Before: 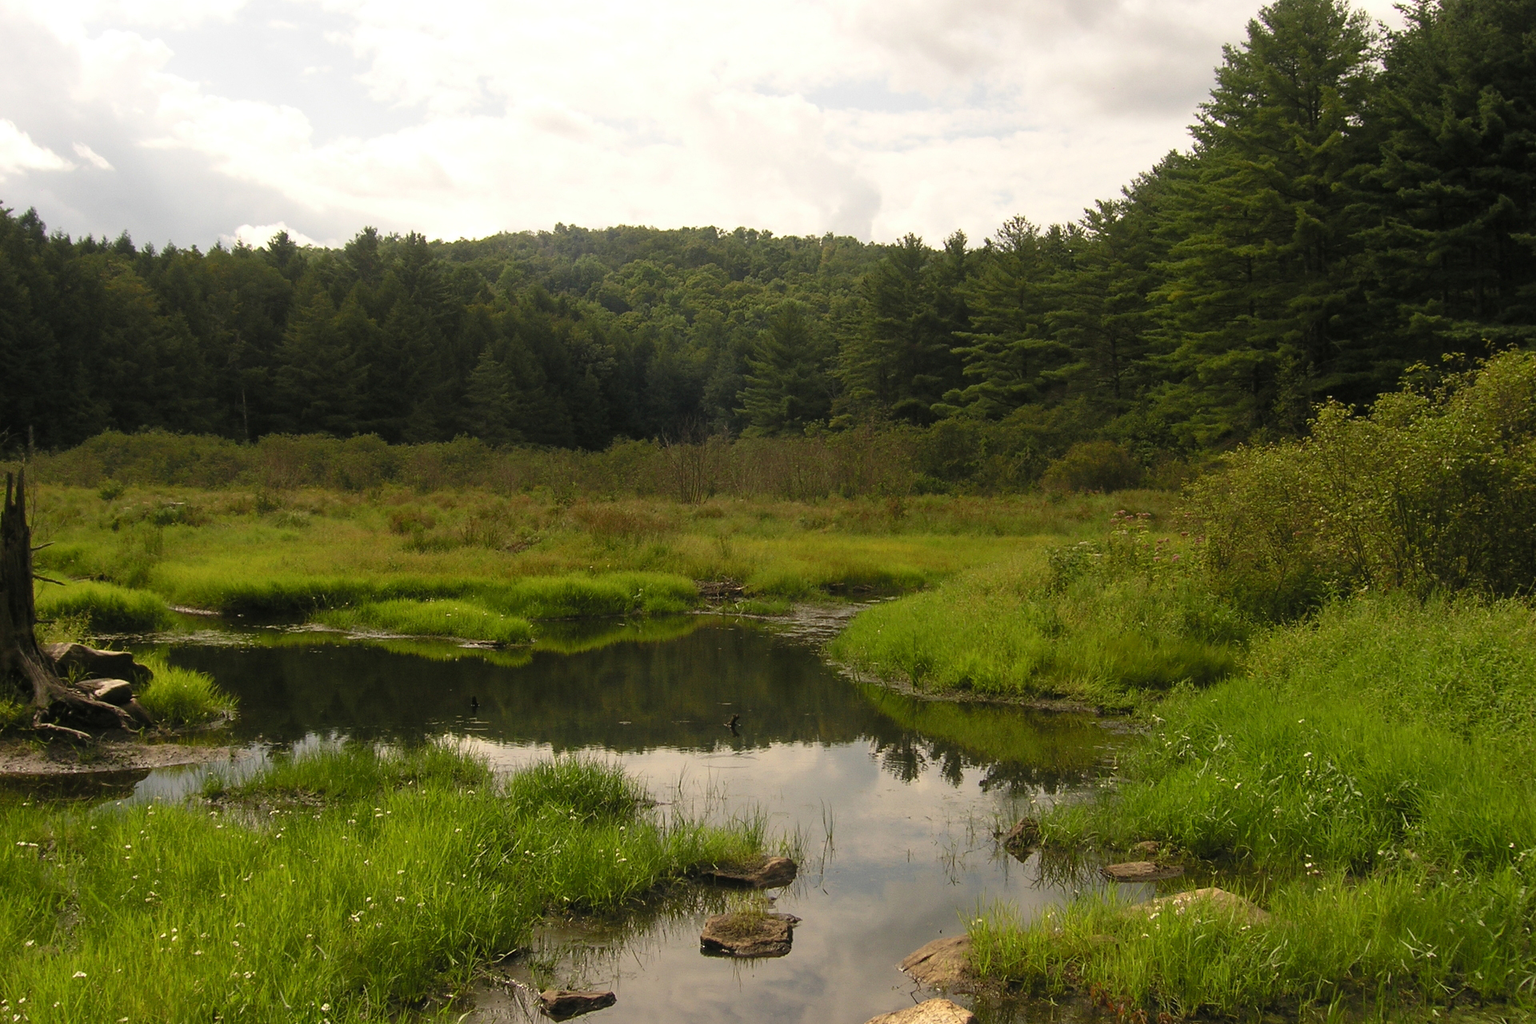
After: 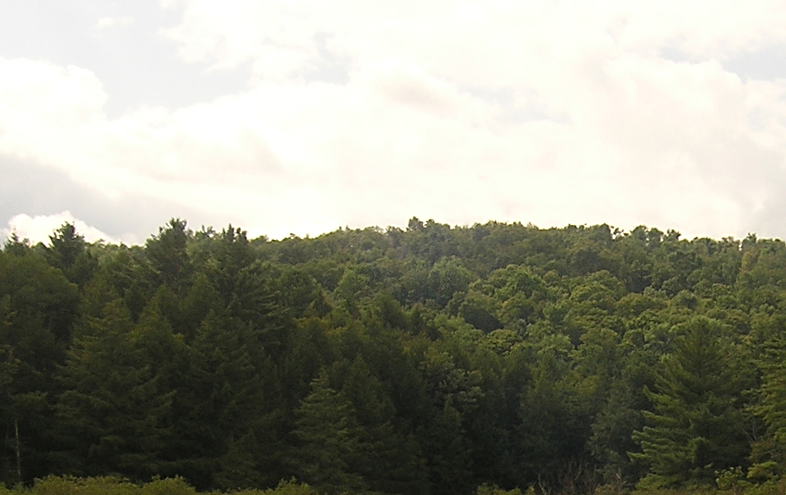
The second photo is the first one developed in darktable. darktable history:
crop: left 15.452%, top 5.459%, right 43.956%, bottom 56.62%
rotate and perspective: rotation 0.8°, automatic cropping off
sharpen: on, module defaults
